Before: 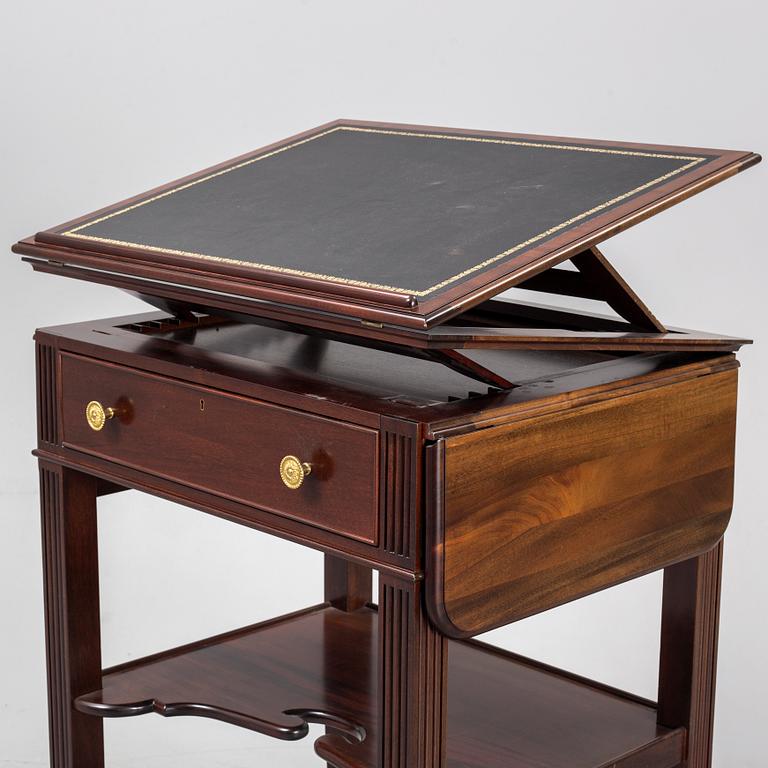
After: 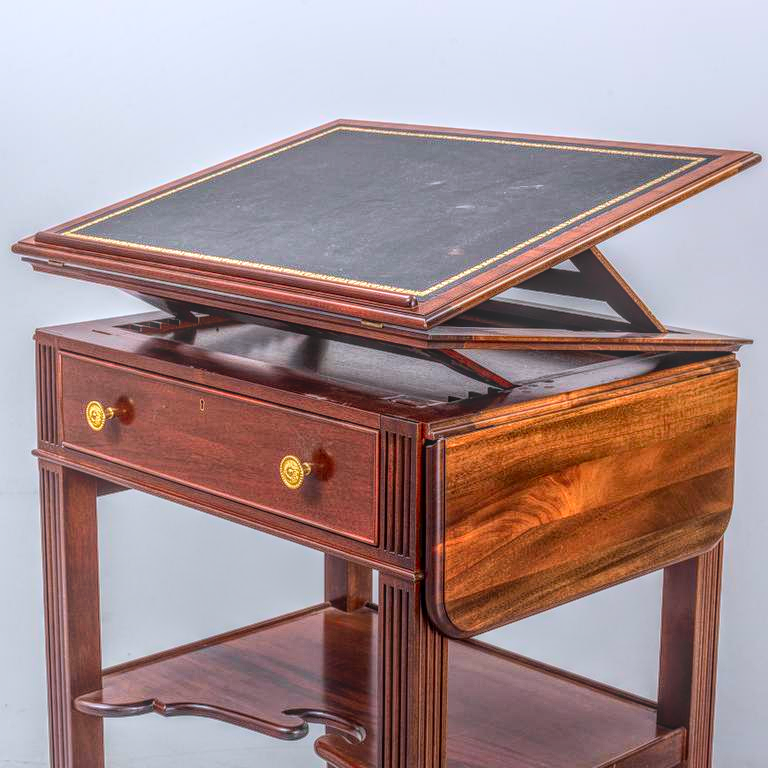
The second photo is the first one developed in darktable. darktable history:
contrast brightness saturation: contrast 0.16, saturation 0.32
local contrast: highlights 0%, shadows 0%, detail 200%, midtone range 0.25
color correction: highlights a* -0.772, highlights b* -8.92
tone curve: curves: ch0 [(0, 0) (0.389, 0.458) (0.745, 0.82) (0.849, 0.917) (0.919, 0.969) (1, 1)]; ch1 [(0, 0) (0.437, 0.404) (0.5, 0.5) (0.529, 0.55) (0.58, 0.6) (0.616, 0.649) (1, 1)]; ch2 [(0, 0) (0.442, 0.428) (0.5, 0.5) (0.525, 0.543) (0.585, 0.62) (1, 1)], color space Lab, independent channels, preserve colors none
